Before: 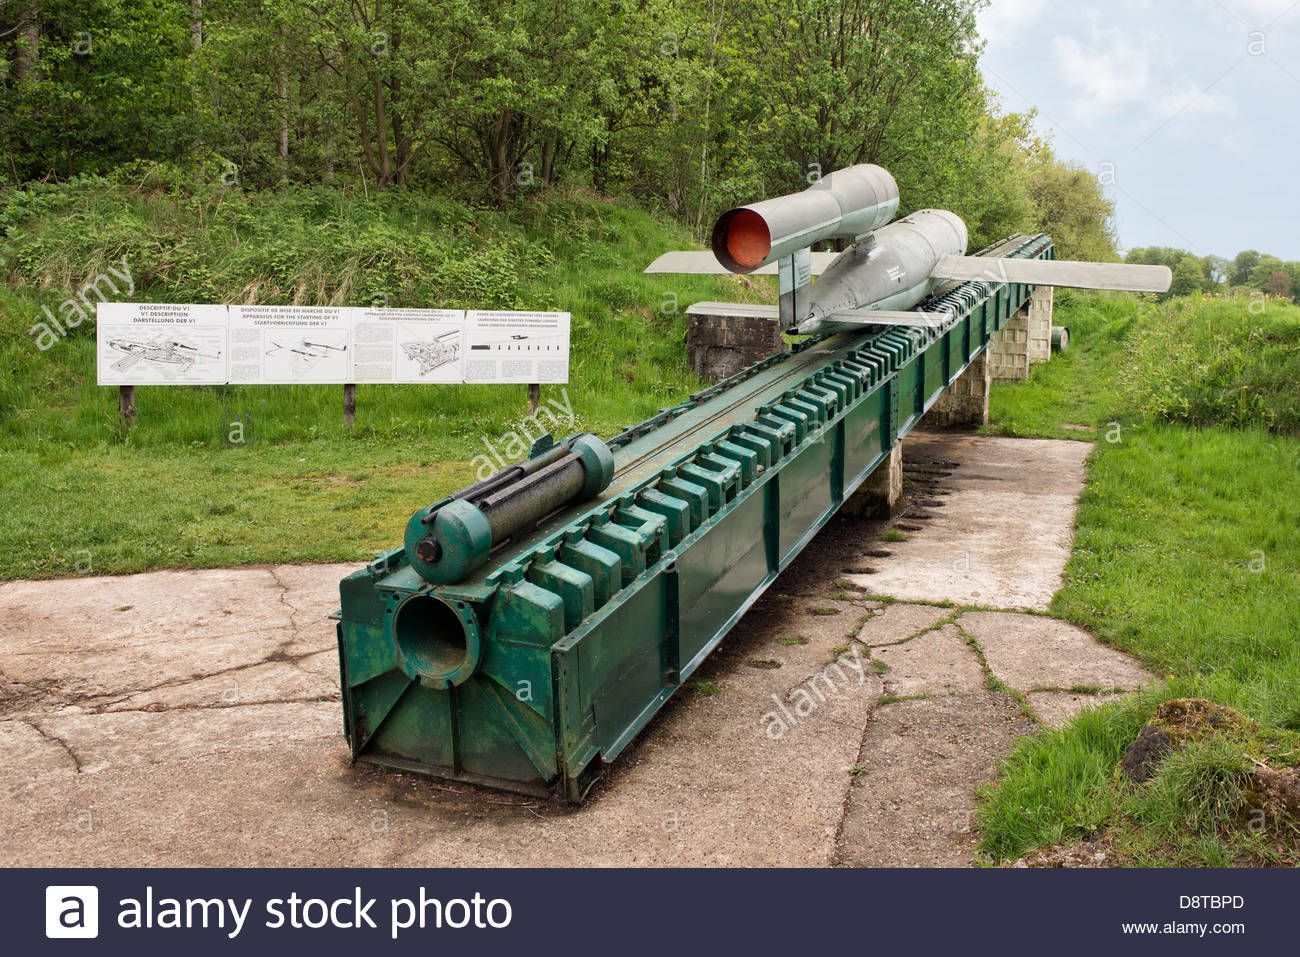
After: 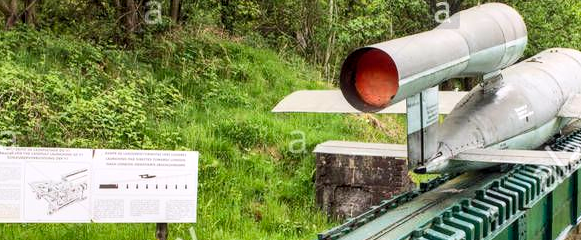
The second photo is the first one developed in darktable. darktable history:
crop: left 28.64%, top 16.832%, right 26.637%, bottom 58.055%
white balance: red 1.009, blue 1.027
local contrast: detail 130%
contrast brightness saturation: contrast 0.2, brightness 0.16, saturation 0.22
